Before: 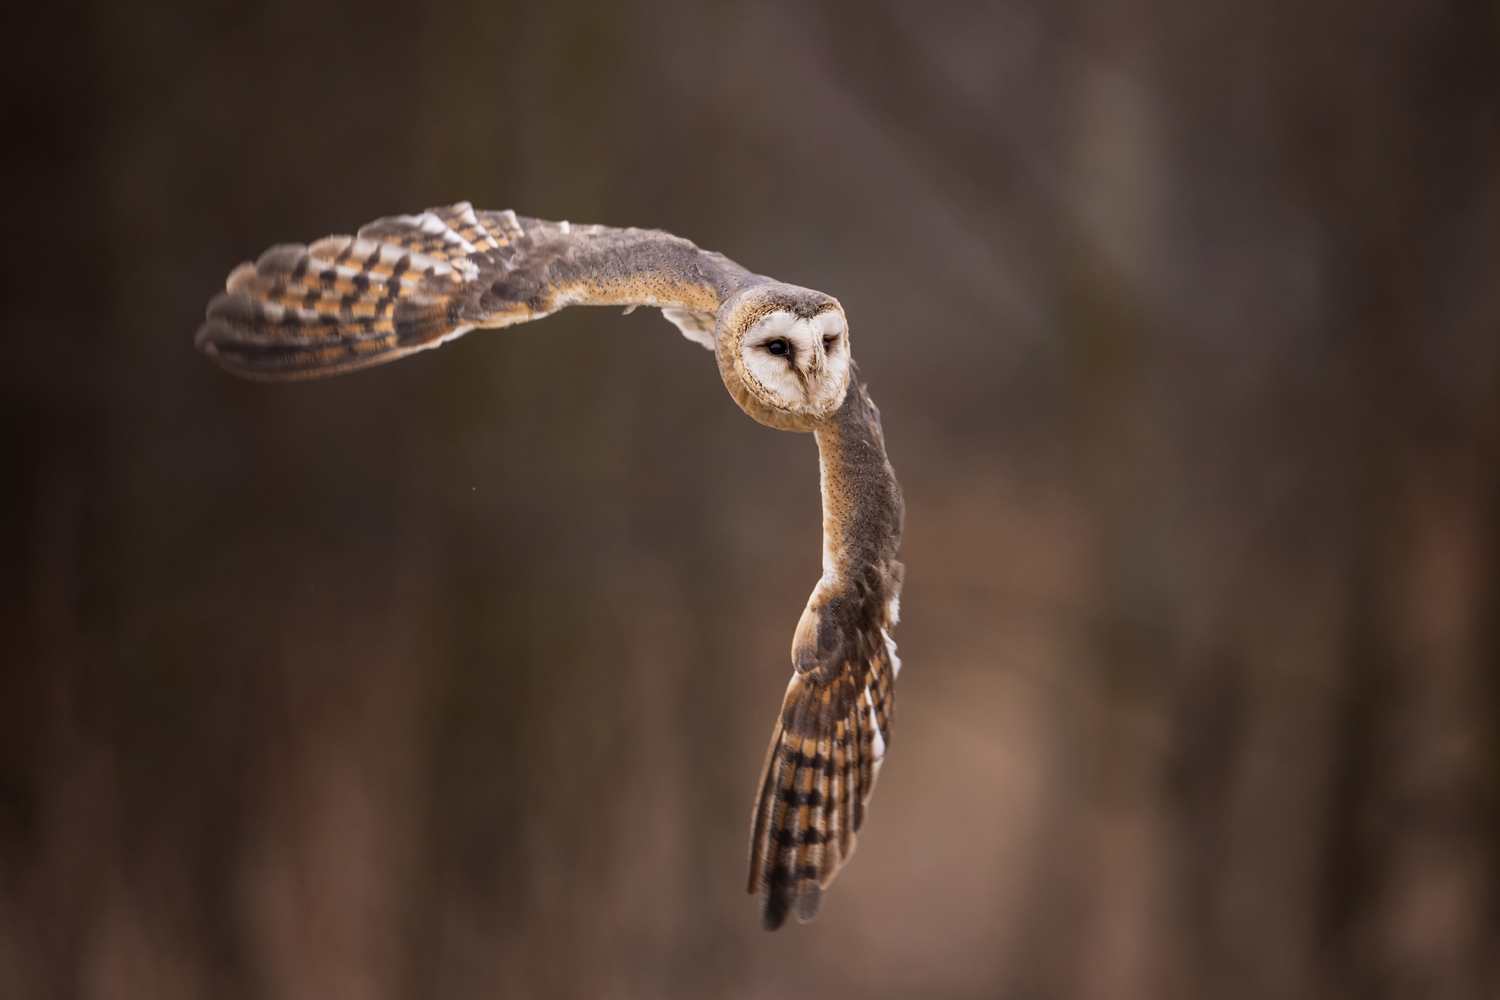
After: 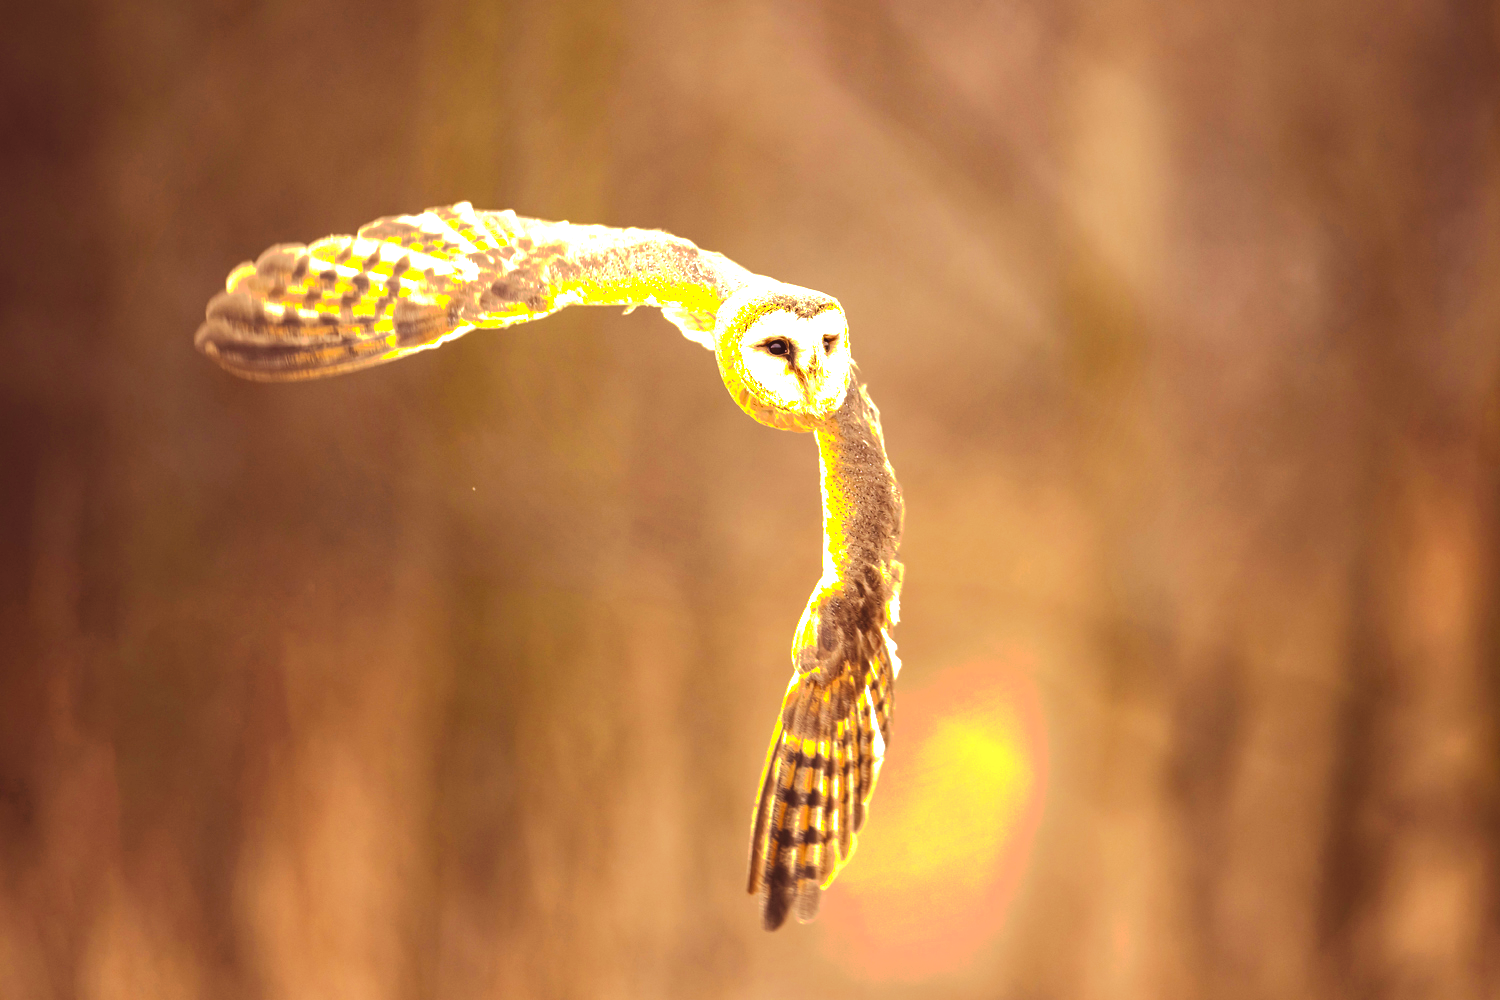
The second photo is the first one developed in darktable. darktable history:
tone curve: curves: ch0 [(0, 0) (0.003, 0.098) (0.011, 0.099) (0.025, 0.103) (0.044, 0.114) (0.069, 0.13) (0.1, 0.142) (0.136, 0.161) (0.177, 0.189) (0.224, 0.224) (0.277, 0.266) (0.335, 0.32) (0.399, 0.38) (0.468, 0.45) (0.543, 0.522) (0.623, 0.598) (0.709, 0.669) (0.801, 0.731) (0.898, 0.786) (1, 1)], preserve colors none
color correction: highlights a* 9.67, highlights b* 38.49, shadows a* 14.07, shadows b* 3.07
local contrast: highlights 107%, shadows 99%, detail 119%, midtone range 0.2
exposure: black level correction 0, exposure 1.452 EV, compensate exposure bias true, compensate highlight preservation false
